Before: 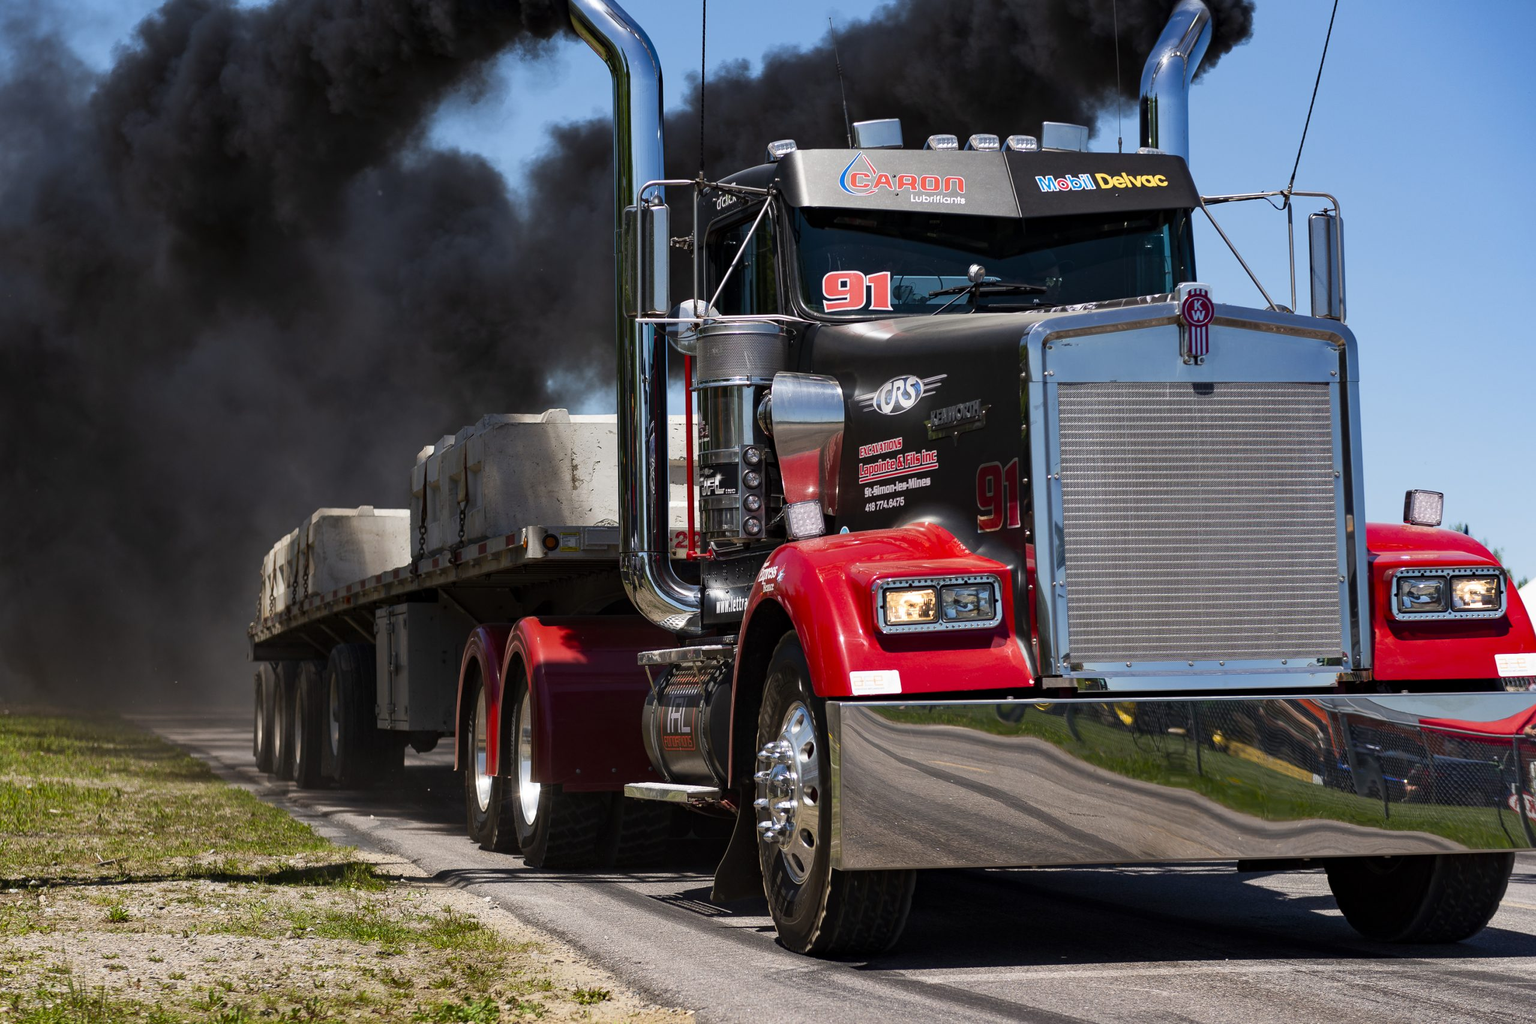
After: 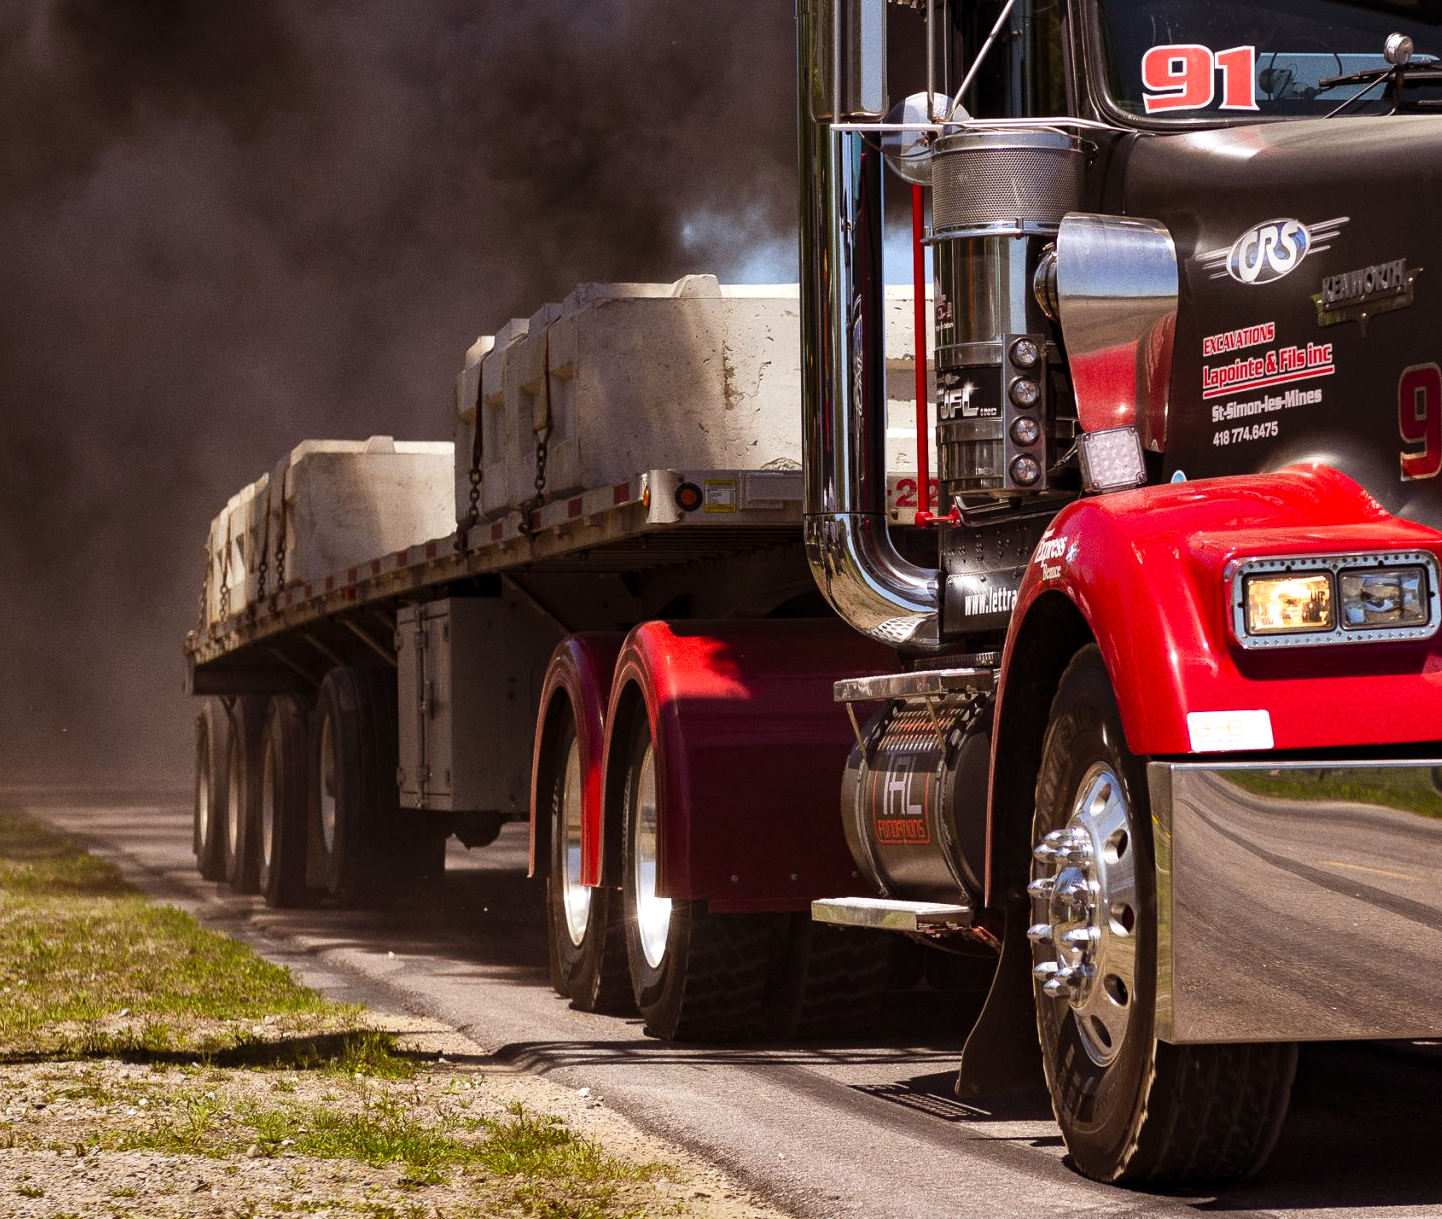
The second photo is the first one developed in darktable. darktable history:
grain: on, module defaults
rgb levels: mode RGB, independent channels, levels [[0, 0.5, 1], [0, 0.521, 1], [0, 0.536, 1]]
exposure: exposure 0.2 EV, compensate highlight preservation false
shadows and highlights: shadows 24.5, highlights -78.15, soften with gaussian
crop: left 8.966%, top 23.852%, right 34.699%, bottom 4.703%
contrast brightness saturation: contrast 0.03, brightness 0.06, saturation 0.13
